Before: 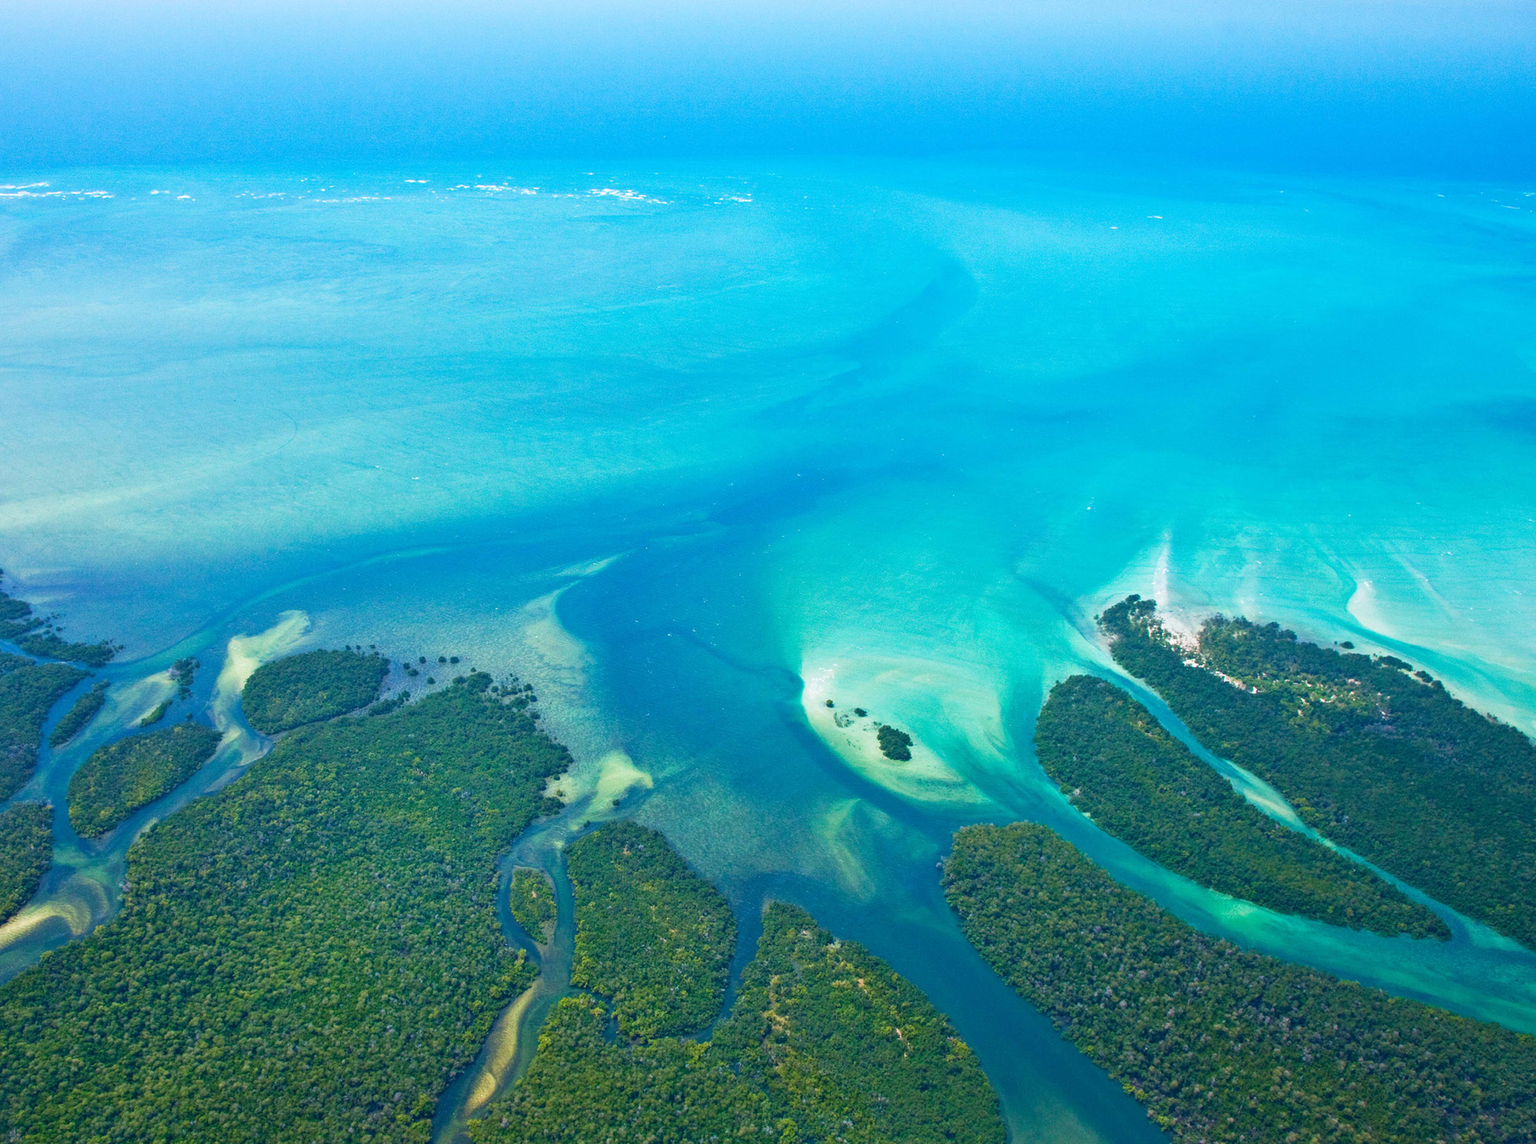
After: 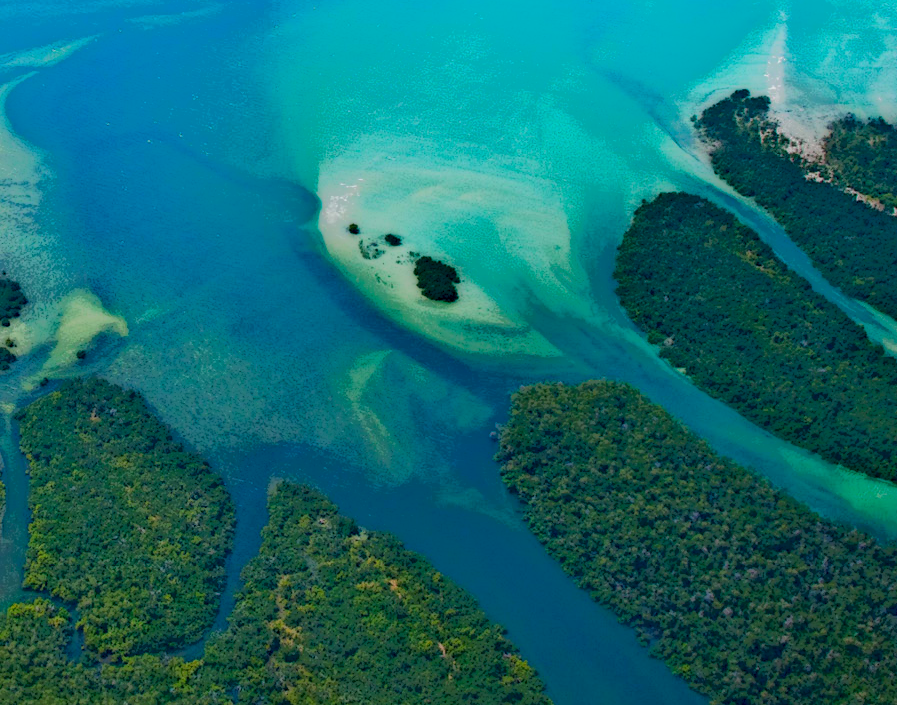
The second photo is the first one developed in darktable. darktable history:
crop: left 35.976%, top 45.819%, right 18.162%, bottom 5.807%
local contrast: highlights 0%, shadows 198%, detail 164%, midtone range 0.001
exposure: compensate highlight preservation false
